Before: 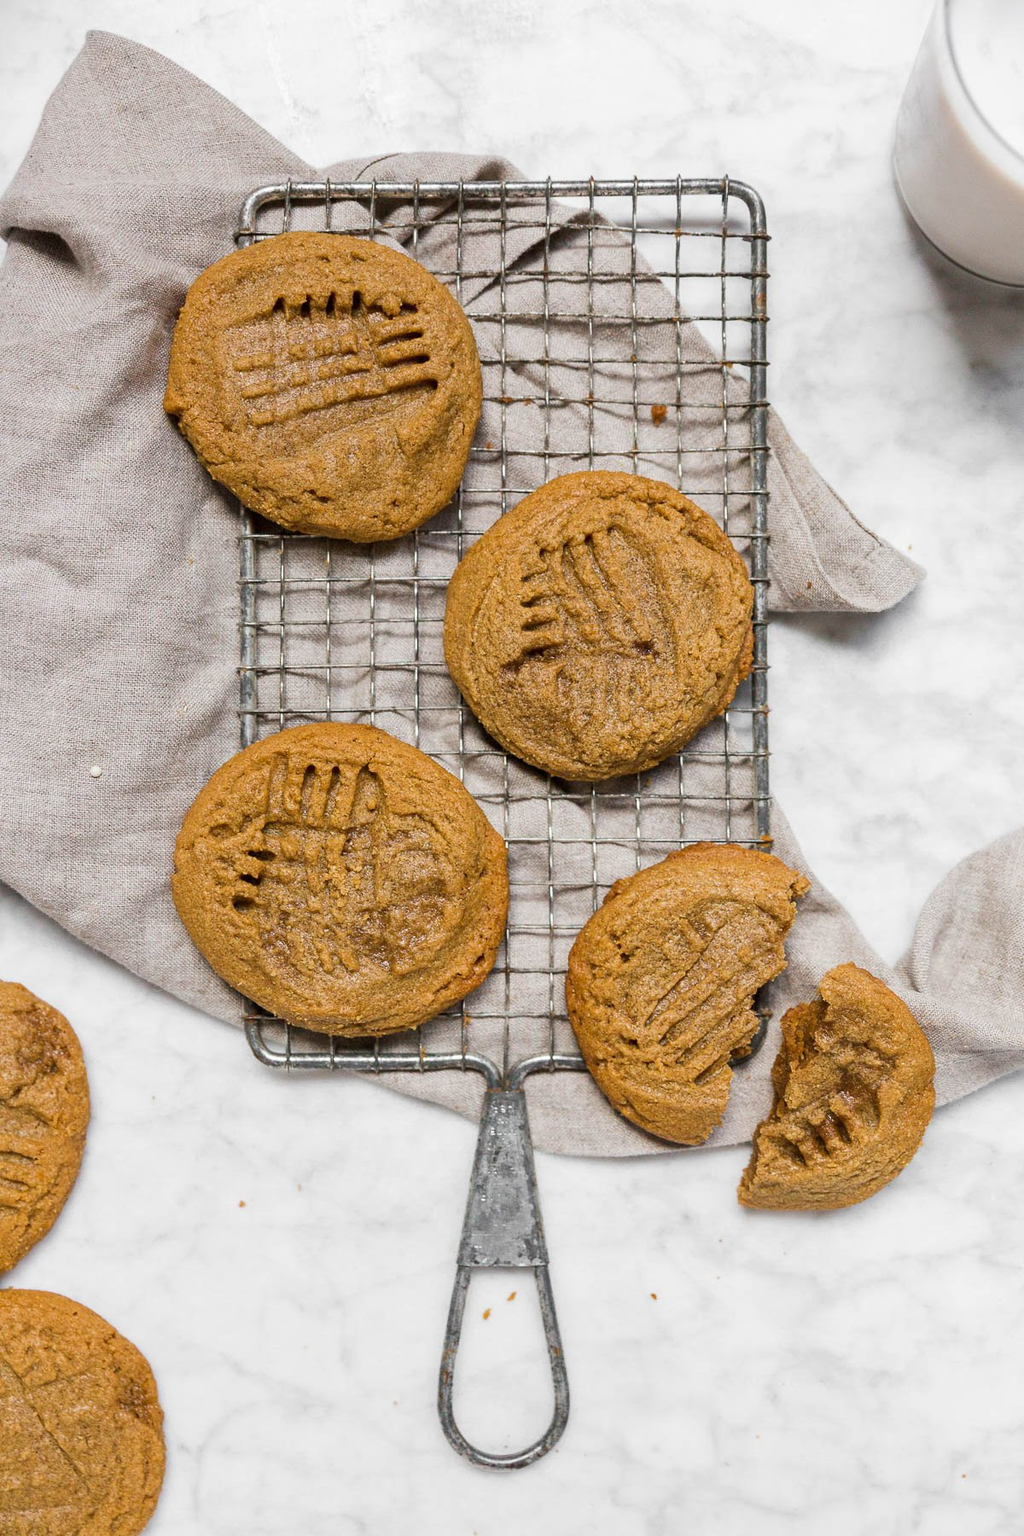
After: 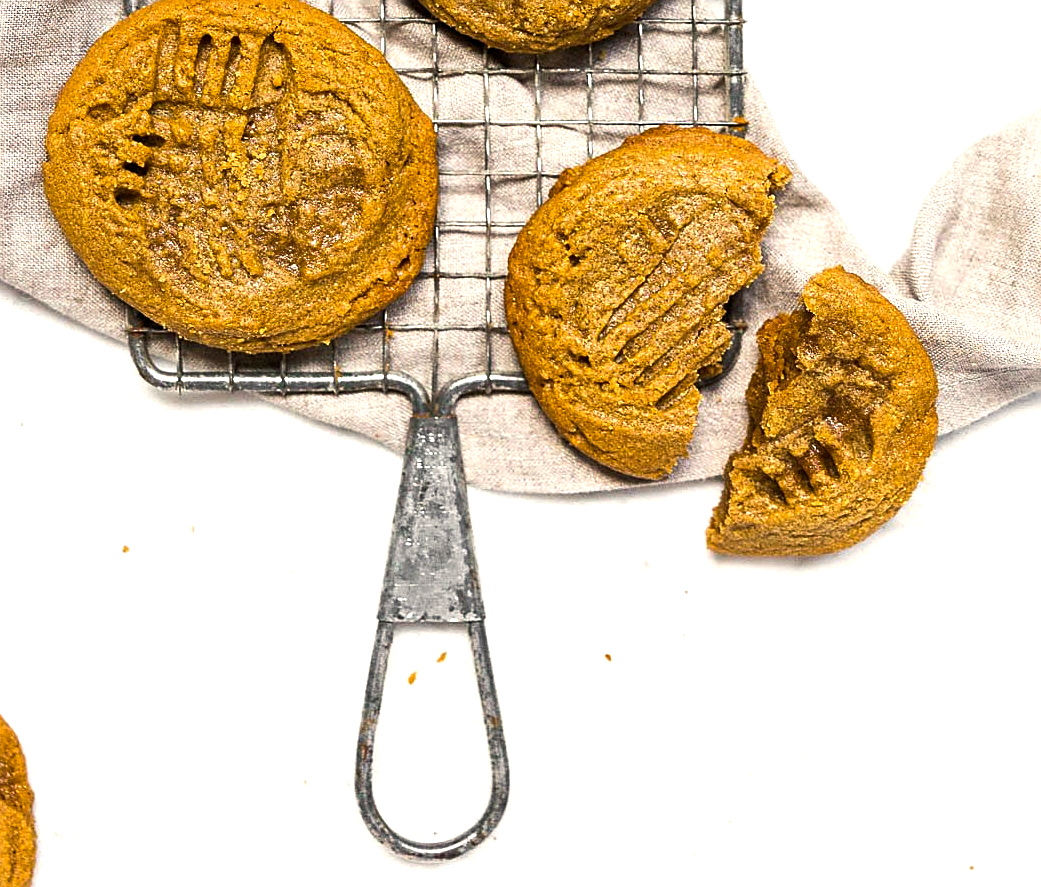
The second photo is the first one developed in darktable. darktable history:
sharpen: on, module defaults
crop and rotate: left 13.232%, top 47.941%, bottom 2.769%
color balance rgb: highlights gain › chroma 2.219%, highlights gain › hue 74.51°, linear chroma grading › global chroma 9.939%, perceptual saturation grading › global saturation -0.102%, perceptual brilliance grading › global brilliance 21.861%, perceptual brilliance grading › shadows -35.049%, global vibrance 20%
